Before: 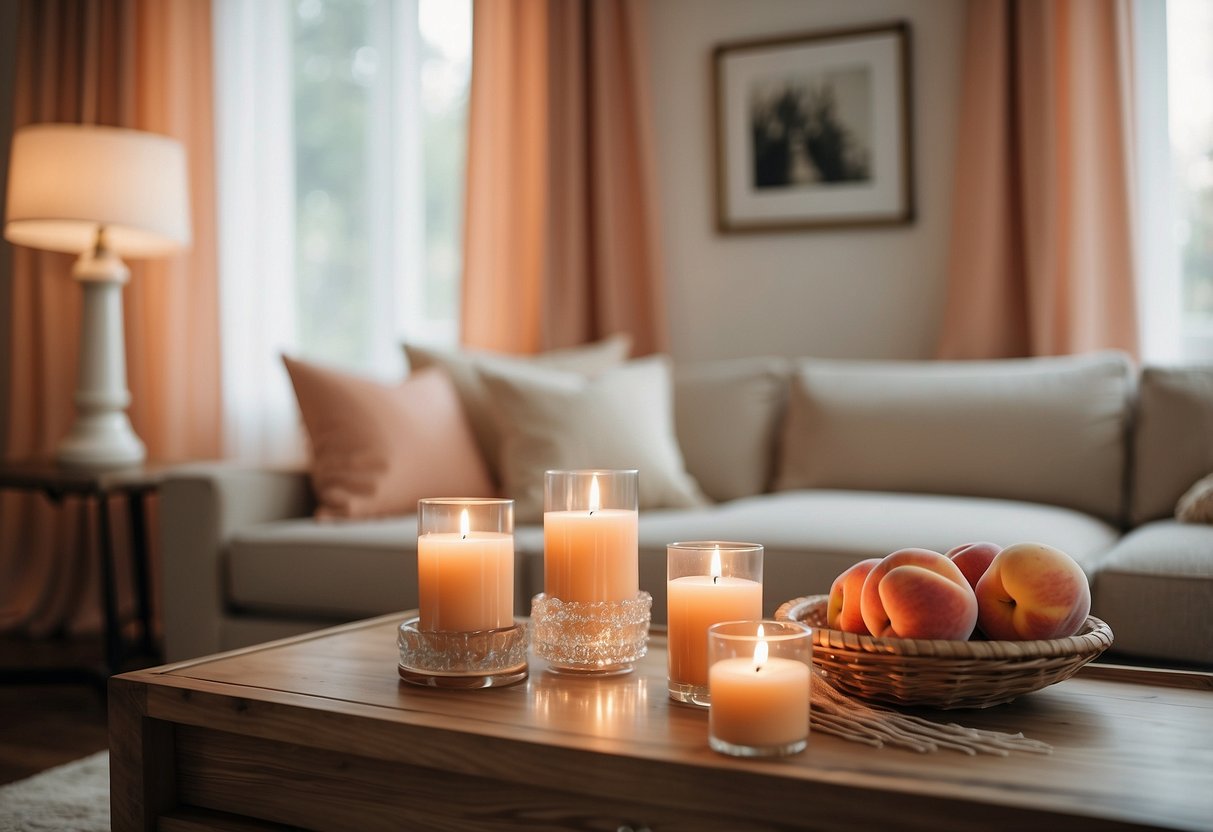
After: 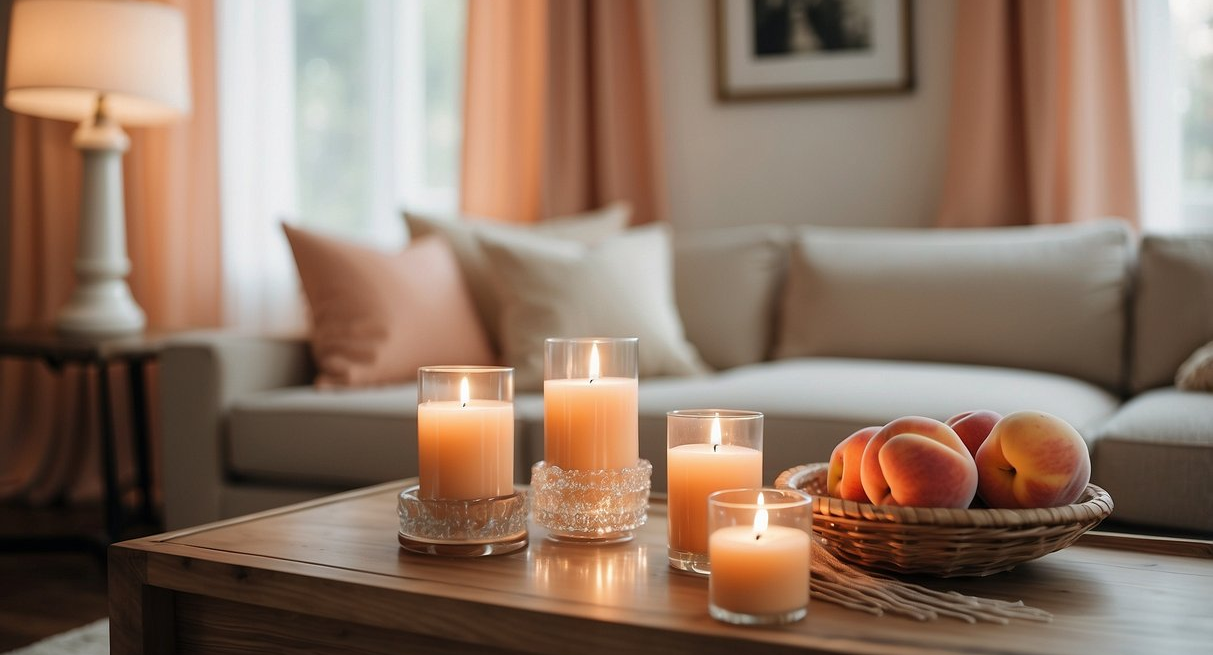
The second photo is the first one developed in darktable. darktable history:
crop and rotate: top 15.89%, bottom 5.364%
tone equalizer: edges refinement/feathering 500, mask exposure compensation -1.57 EV, preserve details no
